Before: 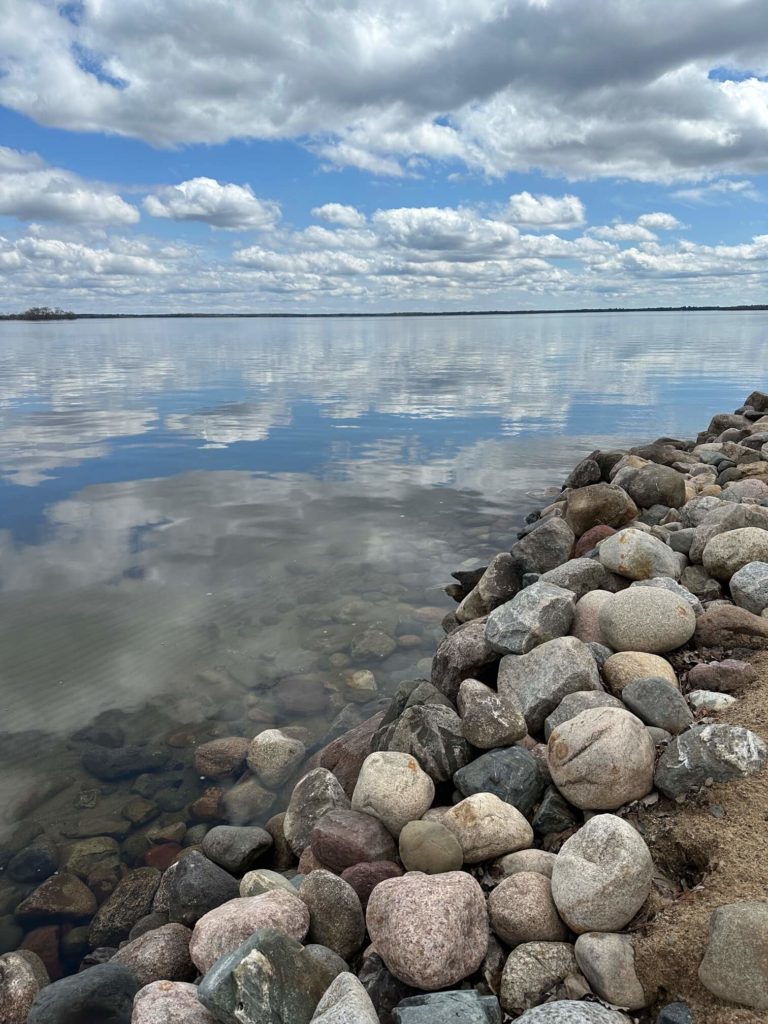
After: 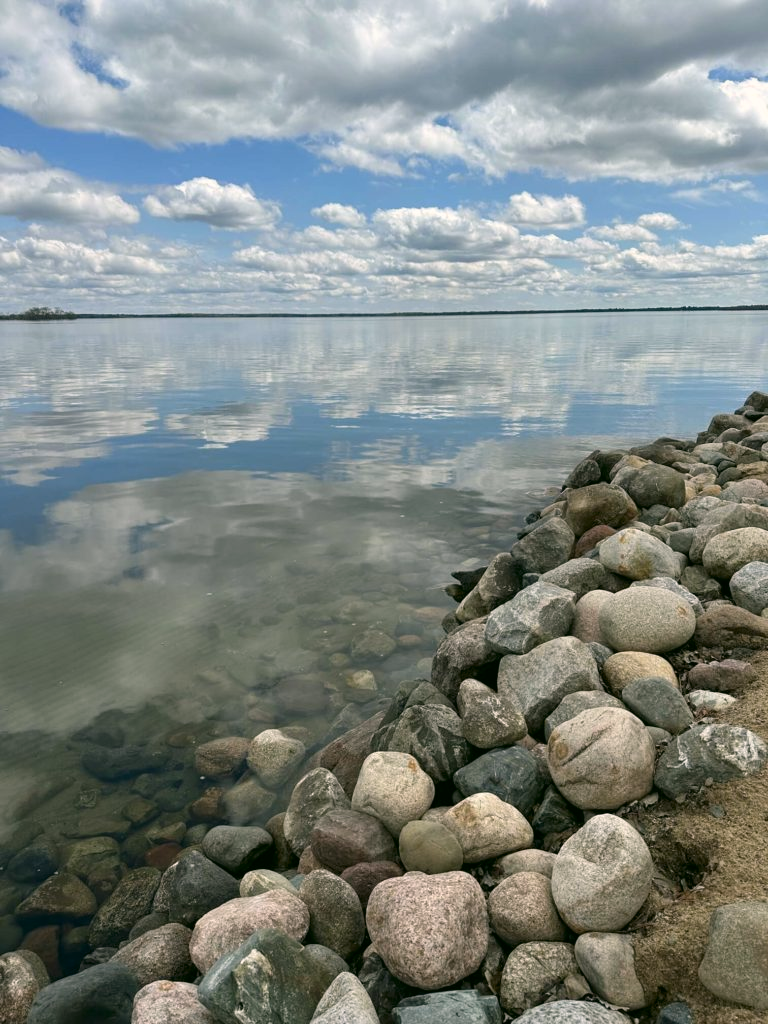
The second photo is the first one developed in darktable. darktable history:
tone equalizer: on, module defaults
color correction: highlights a* 4.02, highlights b* 4.98, shadows a* -7.55, shadows b* 4.98
